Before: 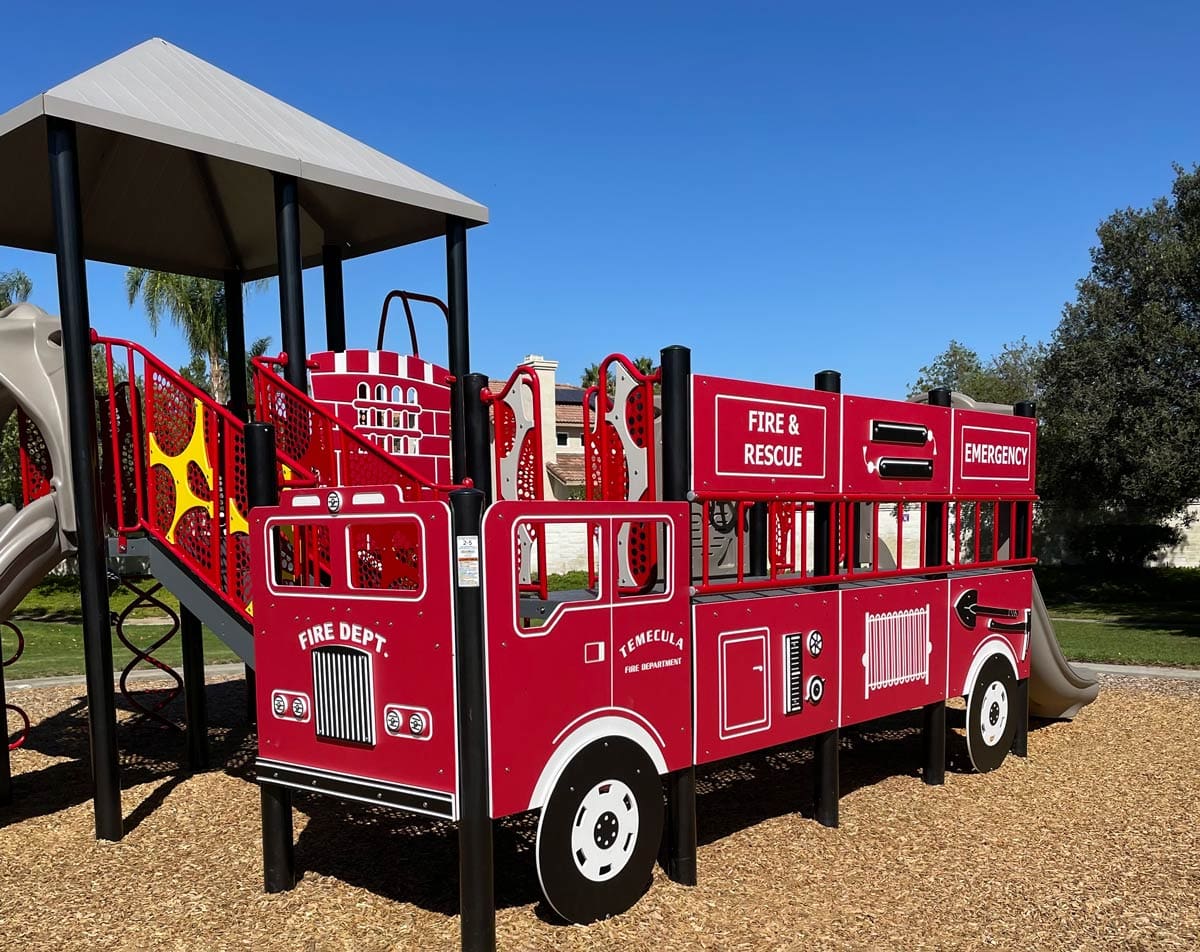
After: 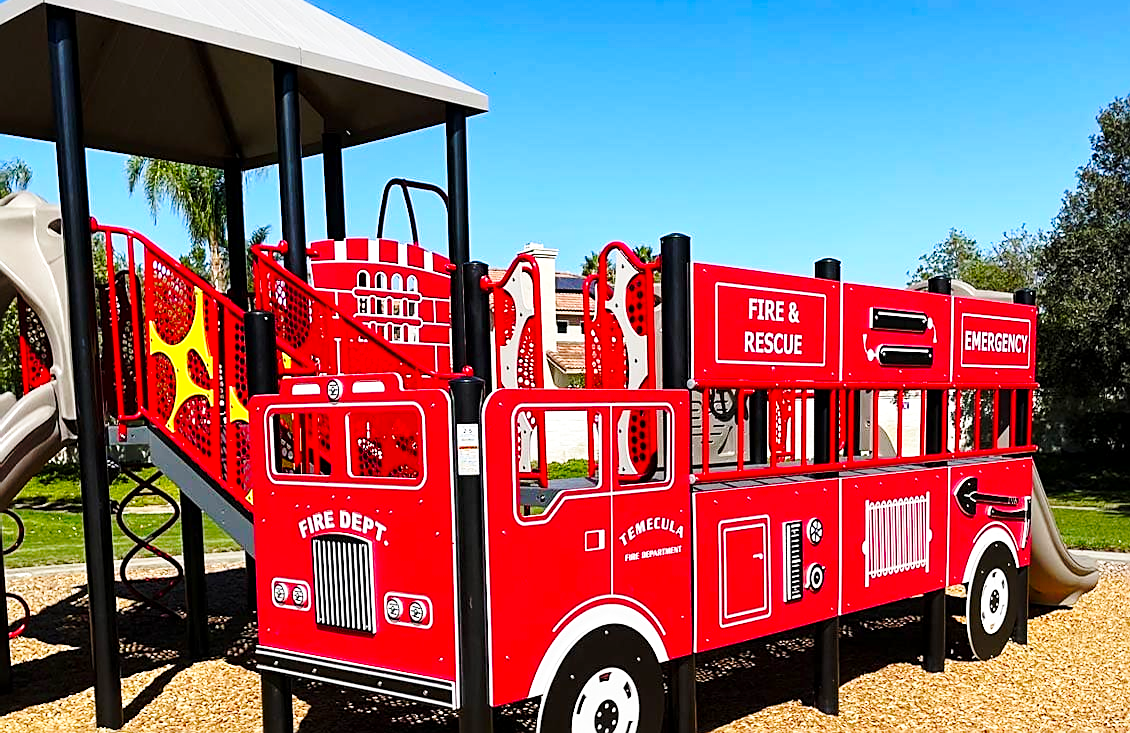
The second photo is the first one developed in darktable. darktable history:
color correction: highlights b* -0.055, saturation 1.35
base curve: curves: ch0 [(0, 0) (0.032, 0.037) (0.105, 0.228) (0.435, 0.76) (0.856, 0.983) (1, 1)], preserve colors none
sharpen: on, module defaults
crop and rotate: angle 0.042°, top 11.73%, right 5.688%, bottom 11.166%
local contrast: highlights 101%, shadows 98%, detail 119%, midtone range 0.2
